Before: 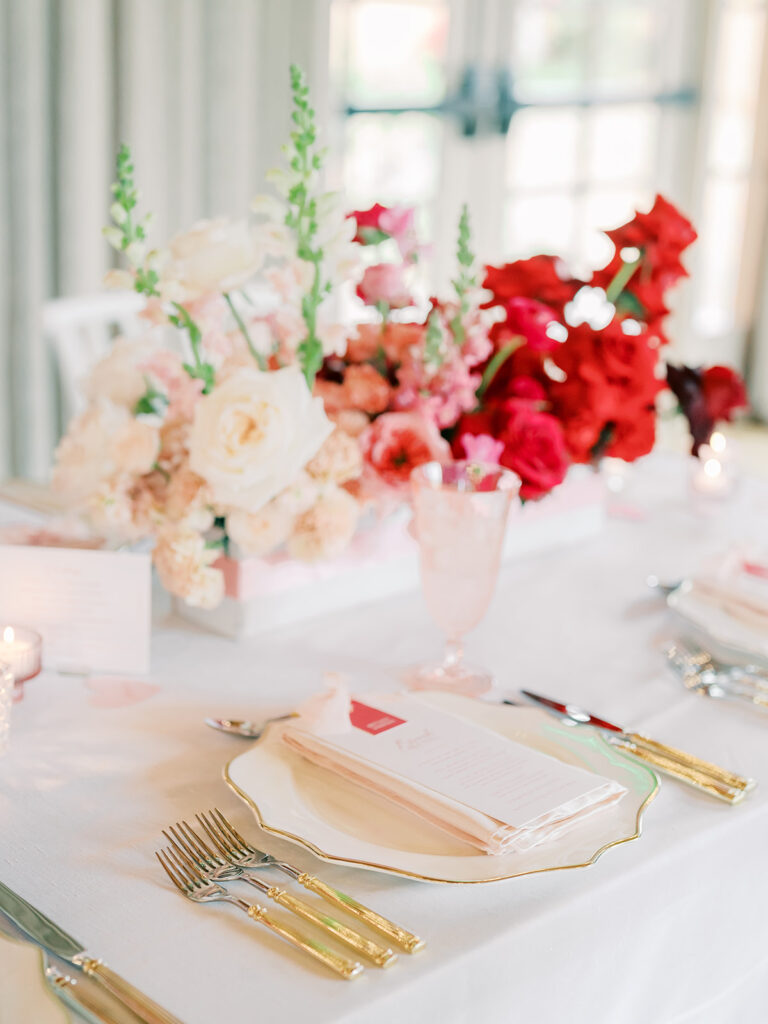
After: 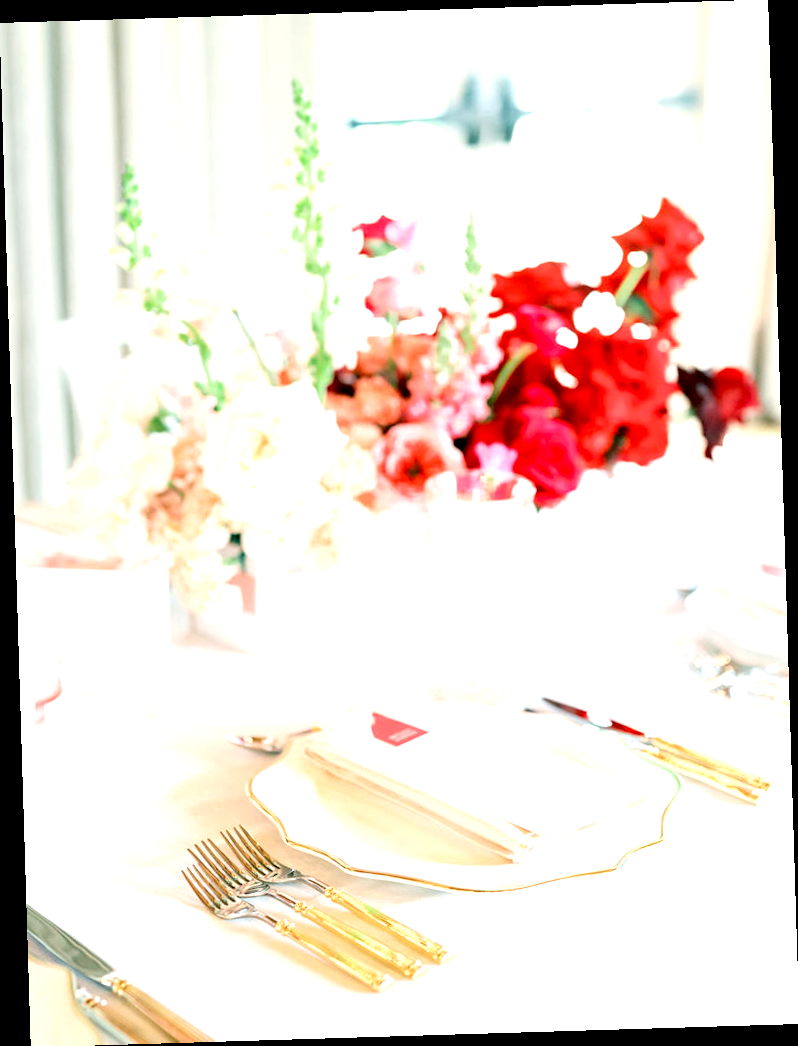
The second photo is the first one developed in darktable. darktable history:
rotate and perspective: rotation -1.75°, automatic cropping off
exposure: black level correction 0.008, exposure 0.979 EV, compensate highlight preservation false
